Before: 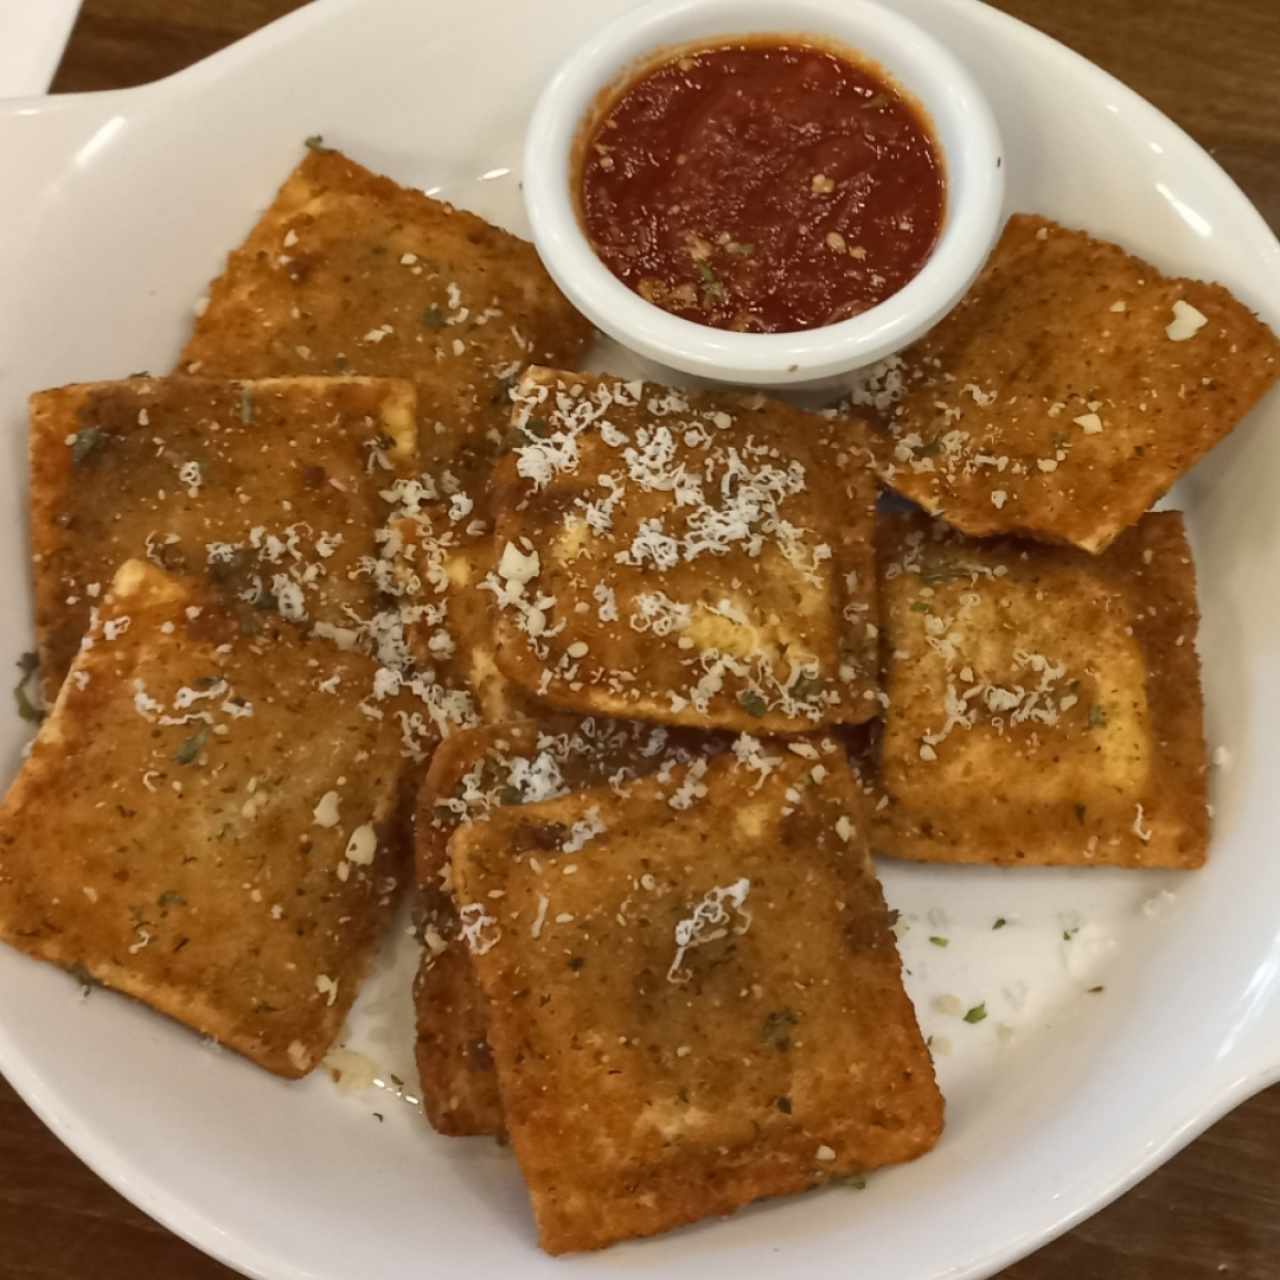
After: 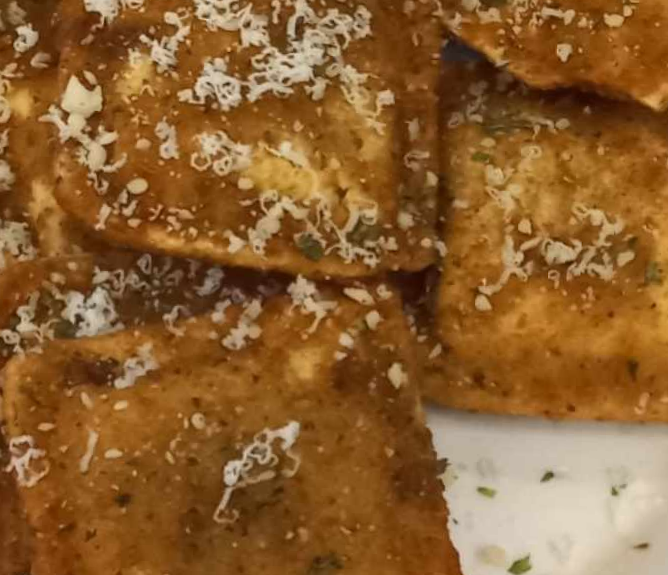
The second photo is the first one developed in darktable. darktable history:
rotate and perspective: rotation 2.27°, automatic cropping off
crop: left 35.03%, top 36.625%, right 14.663%, bottom 20.057%
